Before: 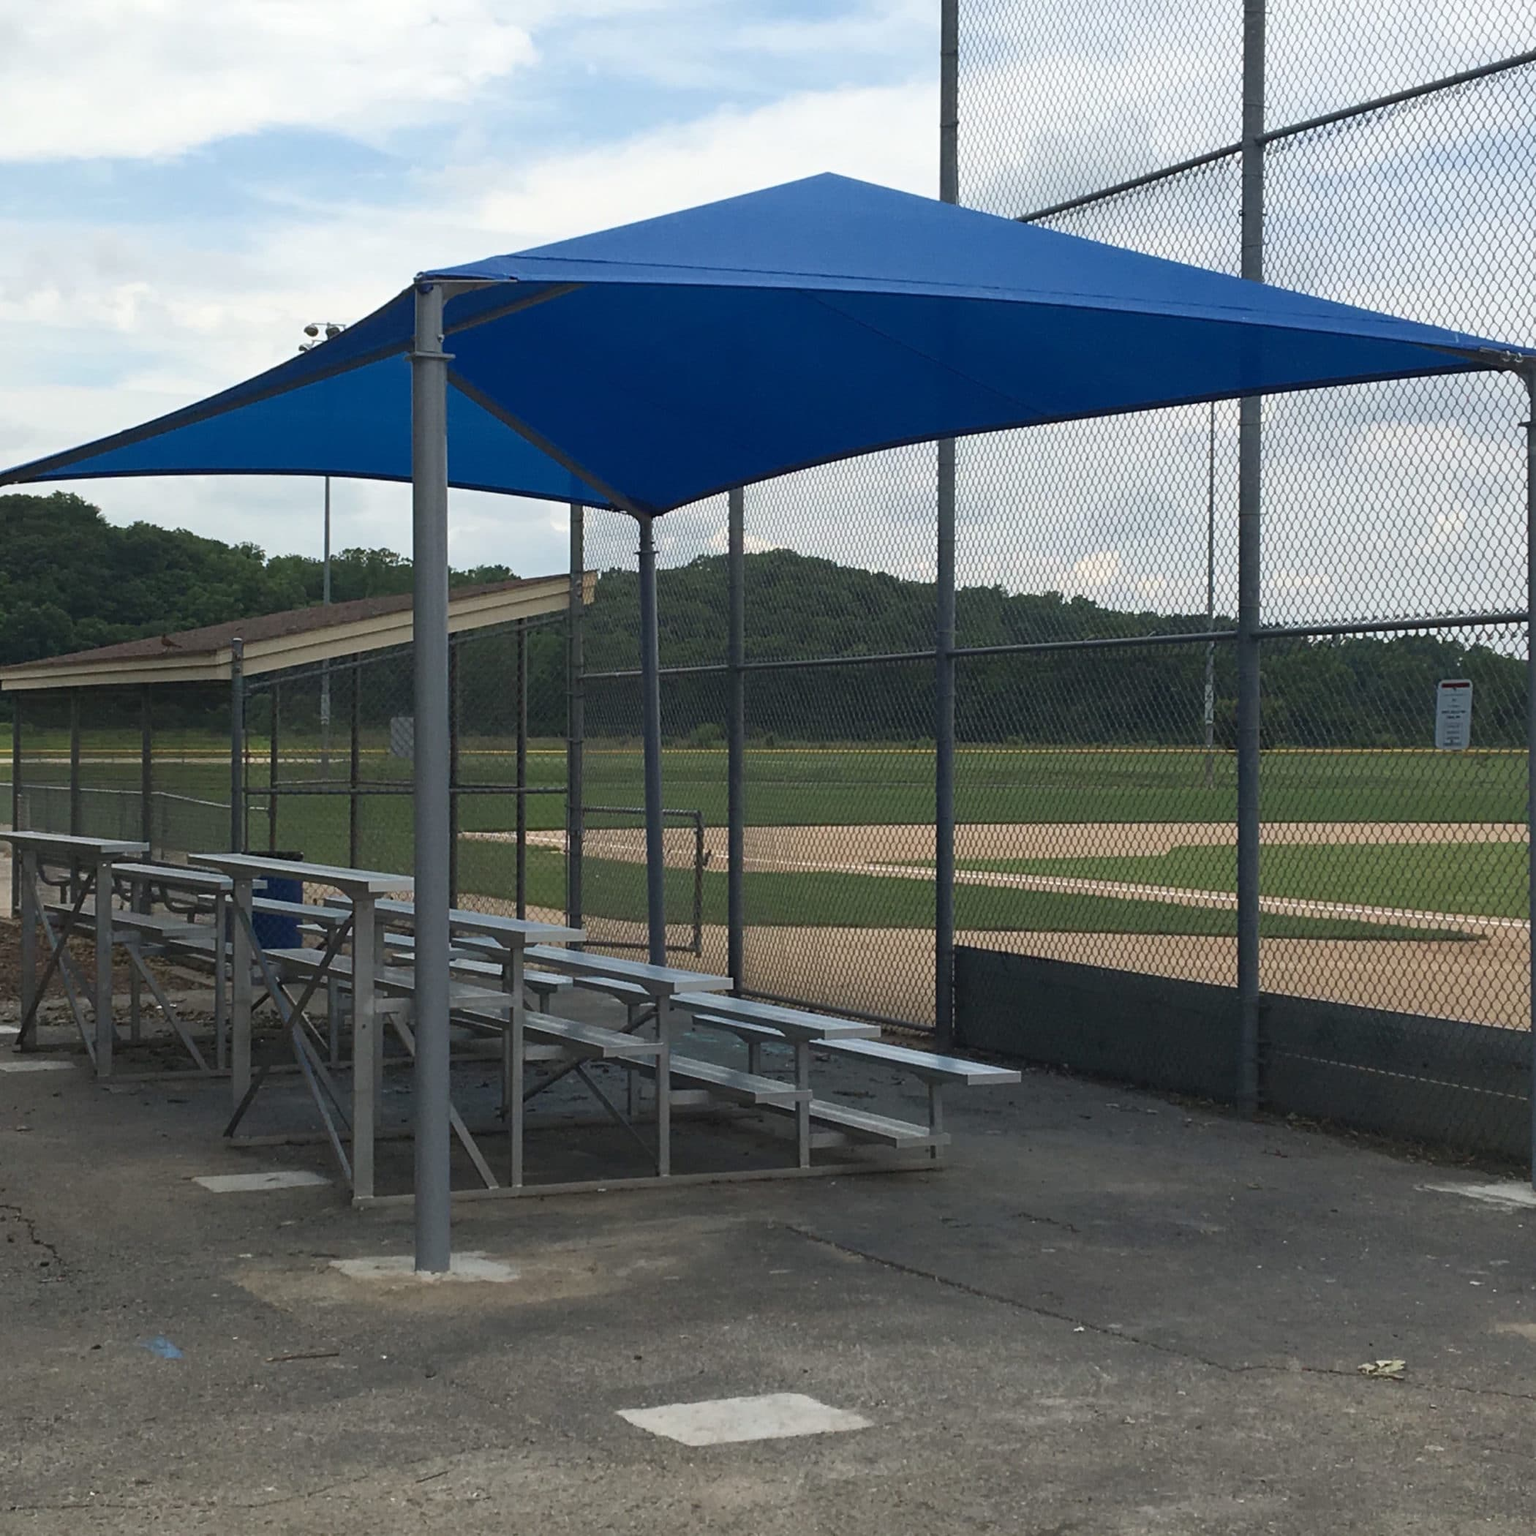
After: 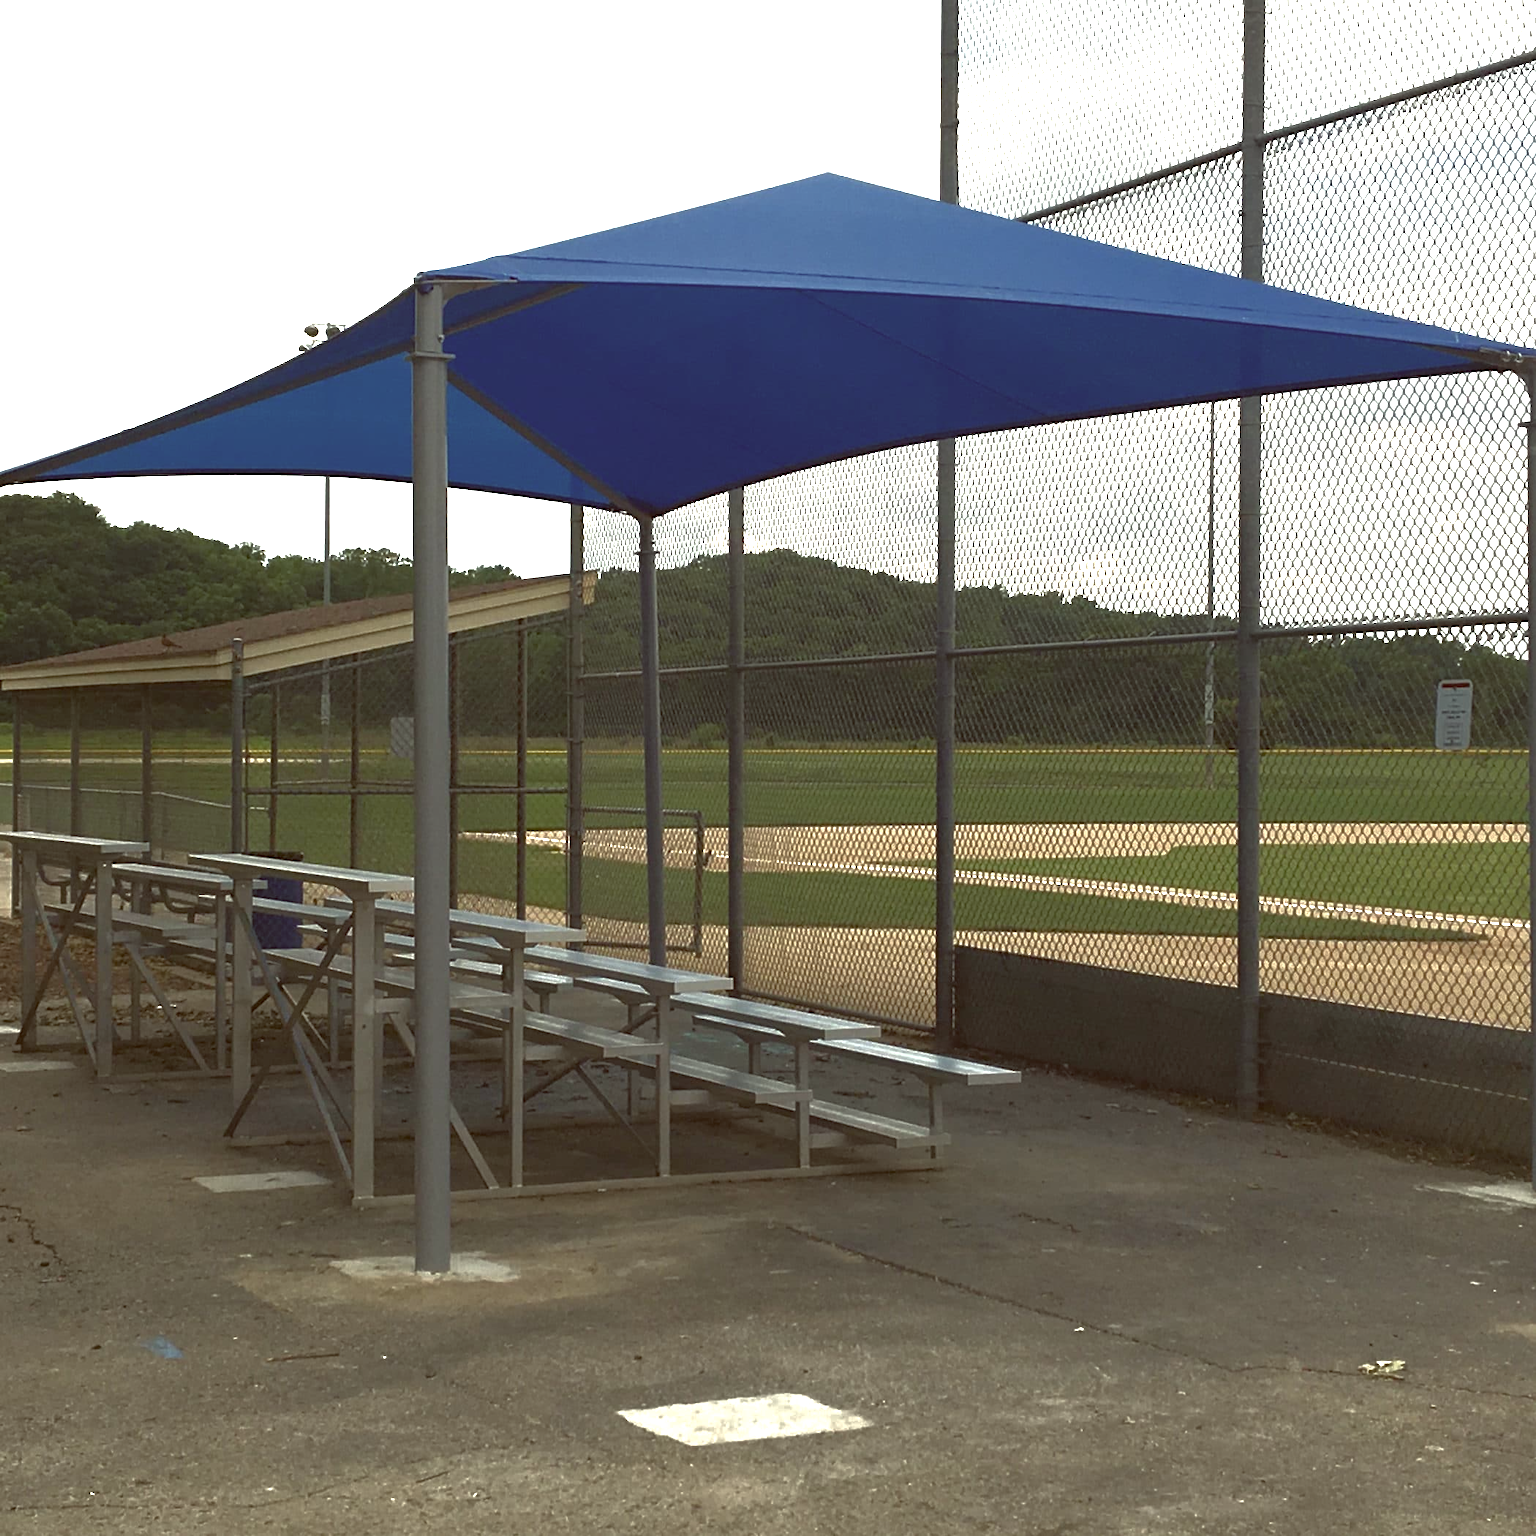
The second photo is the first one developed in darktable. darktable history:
exposure: exposure 1.16 EV, compensate exposure bias true, compensate highlight preservation false
color balance: lift [1.001, 1.007, 1, 0.993], gamma [1.023, 1.026, 1.01, 0.974], gain [0.964, 1.059, 1.073, 0.927]
base curve: curves: ch0 [(0, 0) (0.826, 0.587) (1, 1)]
